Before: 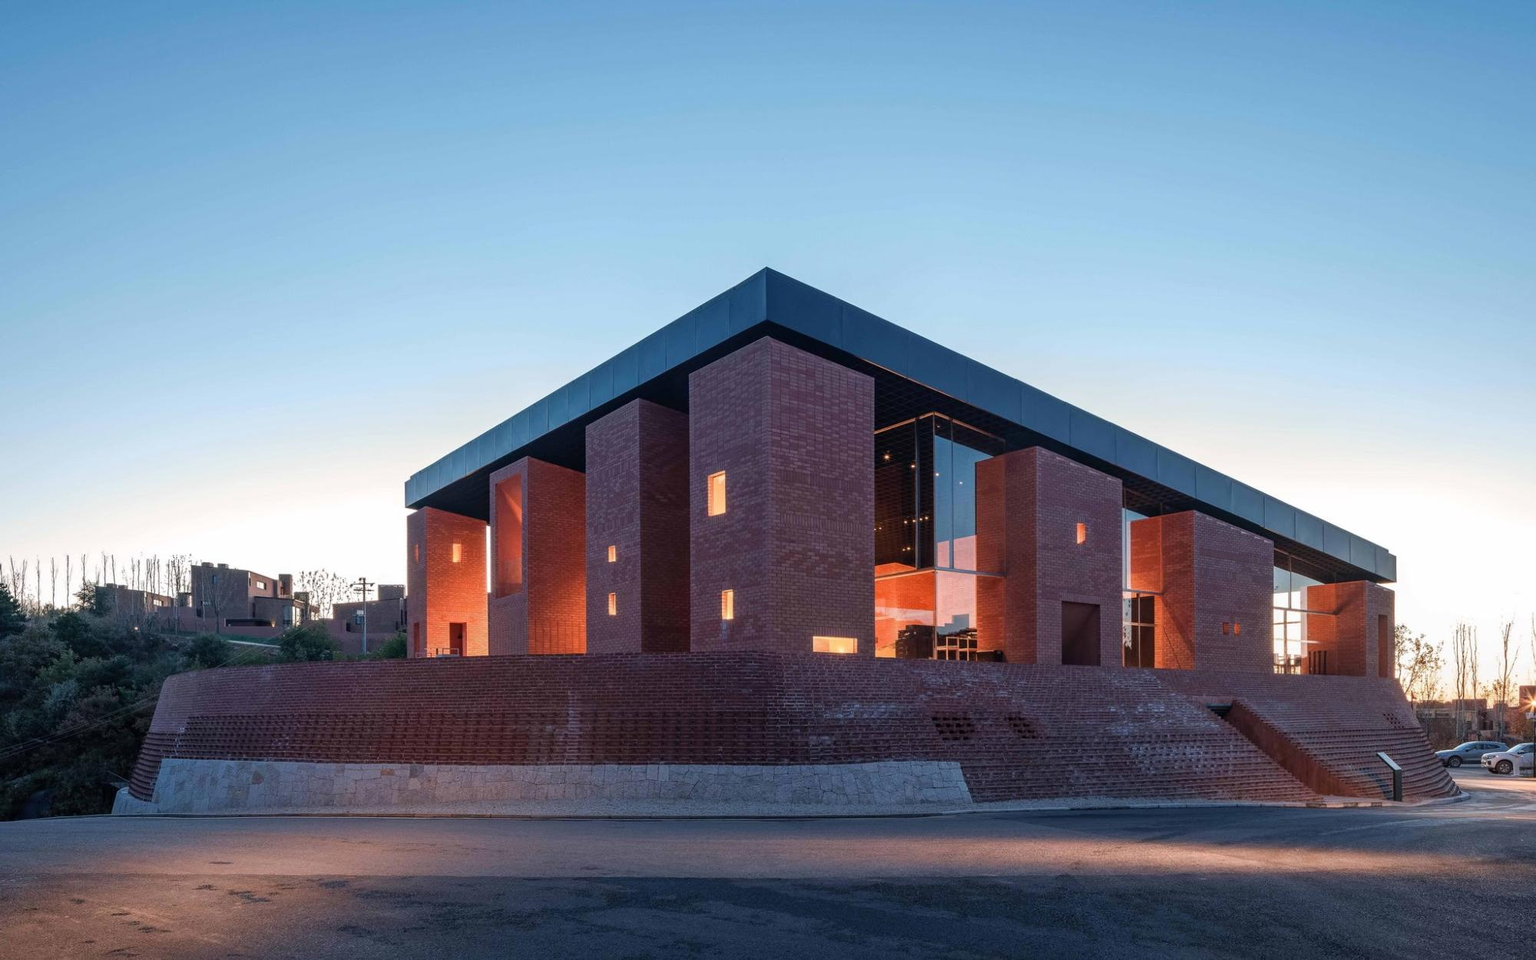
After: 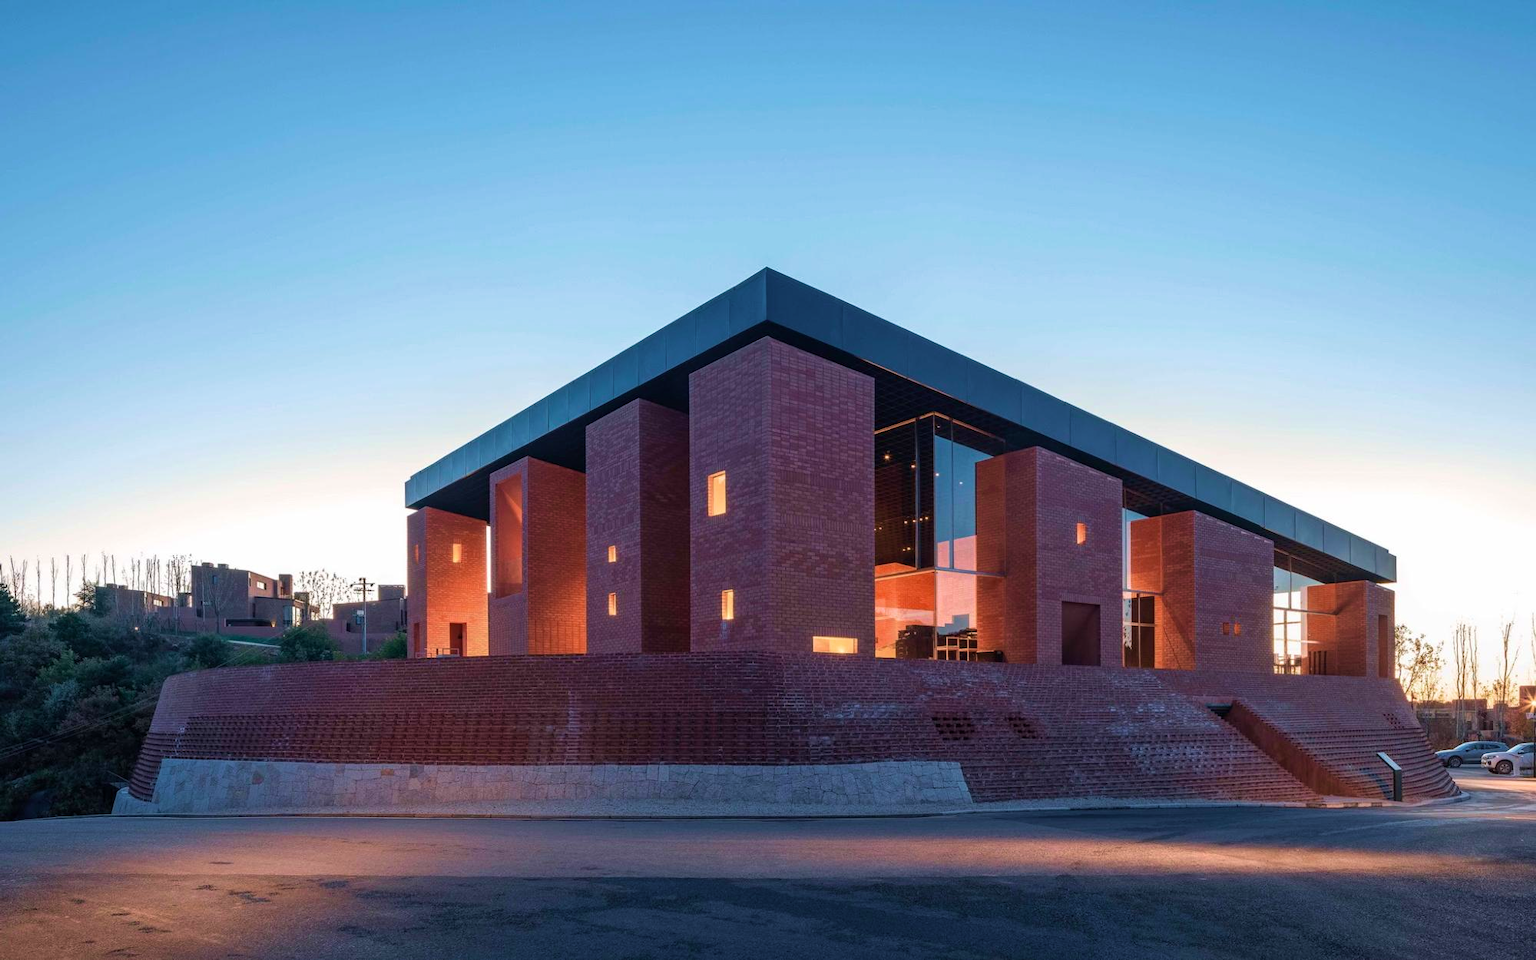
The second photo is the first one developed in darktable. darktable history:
velvia: strength 44.31%
